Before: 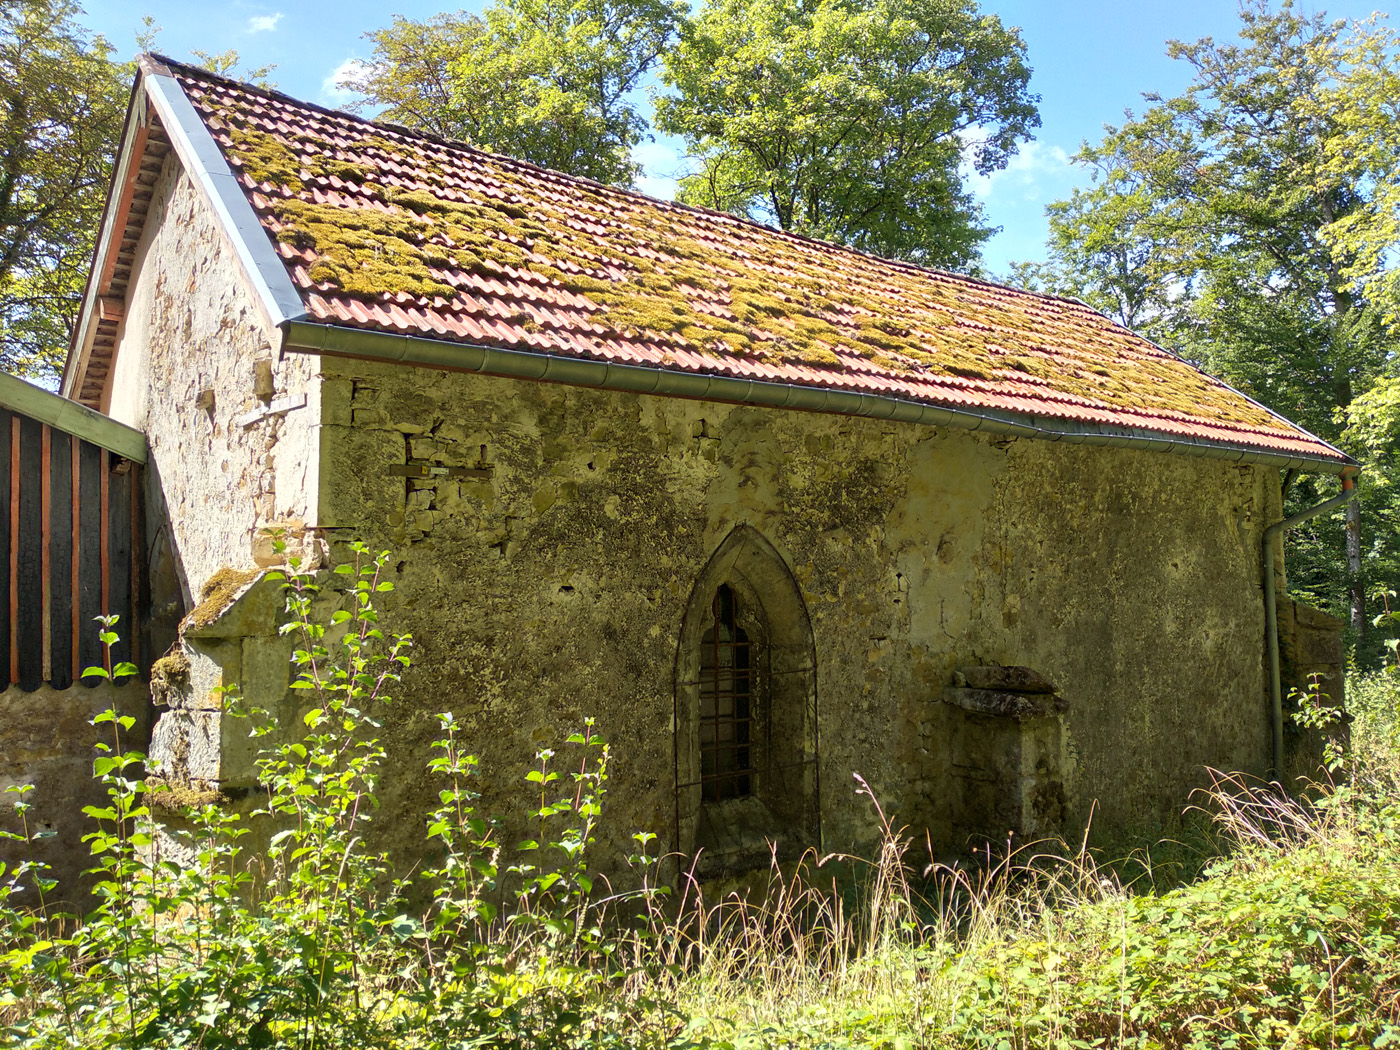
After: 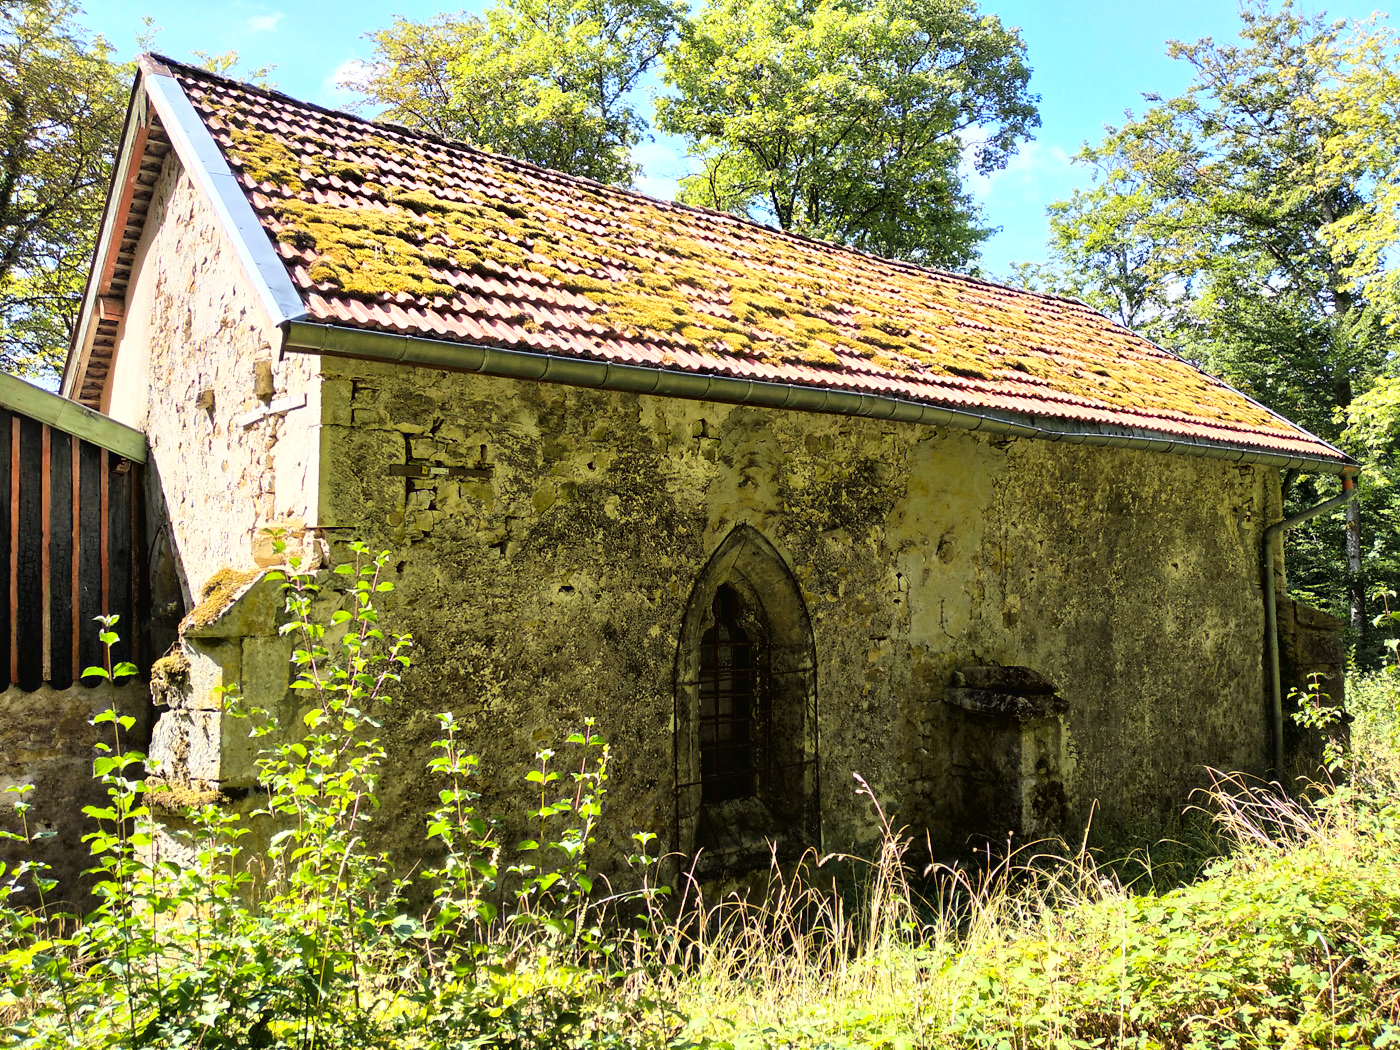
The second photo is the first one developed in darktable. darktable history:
tone curve: curves: ch0 [(0, 0.016) (0.11, 0.039) (0.259, 0.235) (0.383, 0.437) (0.499, 0.597) (0.733, 0.867) (0.843, 0.948) (1, 1)], color space Lab, linked channels, preserve colors none
haze removal: adaptive false
